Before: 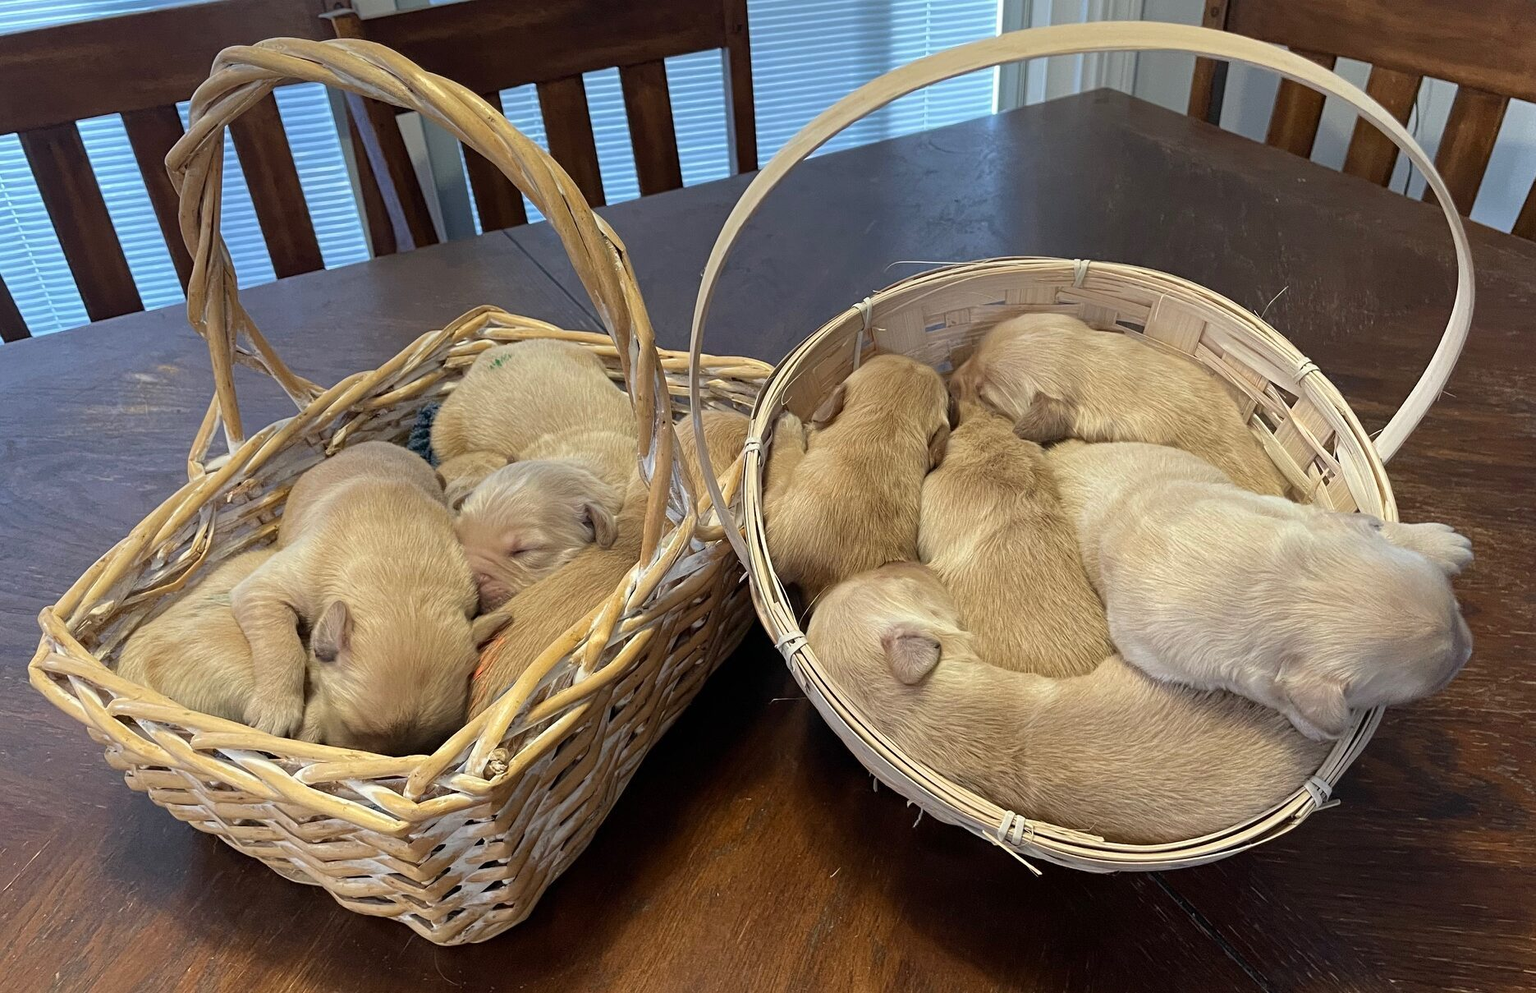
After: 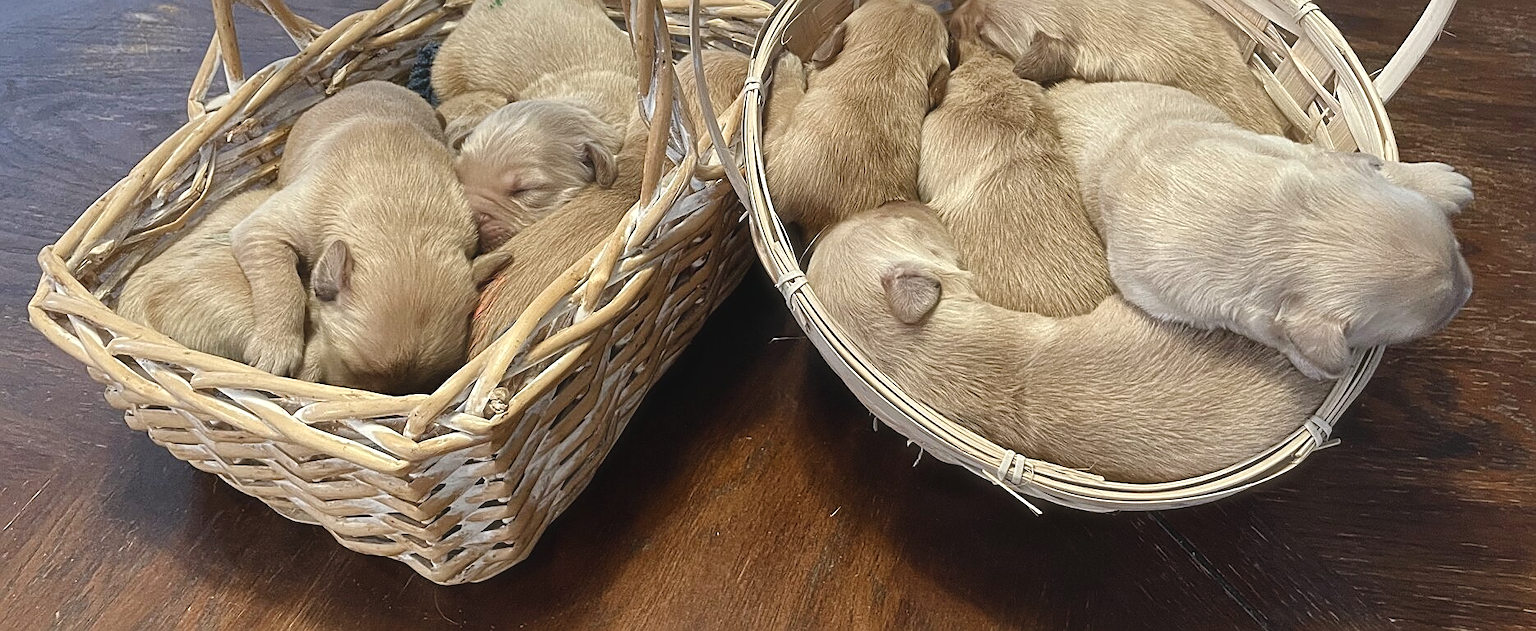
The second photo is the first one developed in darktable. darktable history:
color balance rgb: global offset › luminance 0.774%, perceptual saturation grading › global saturation 0.954%, perceptual saturation grading › highlights -30.563%, perceptual saturation grading › shadows 19.792%
local contrast: mode bilateral grid, contrast 20, coarseness 51, detail 144%, midtone range 0.2
sharpen: on, module defaults
haze removal: strength -0.096, compatibility mode true, adaptive false
tone equalizer: edges refinement/feathering 500, mask exposure compensation -1.57 EV, preserve details no
crop and rotate: top 36.319%
